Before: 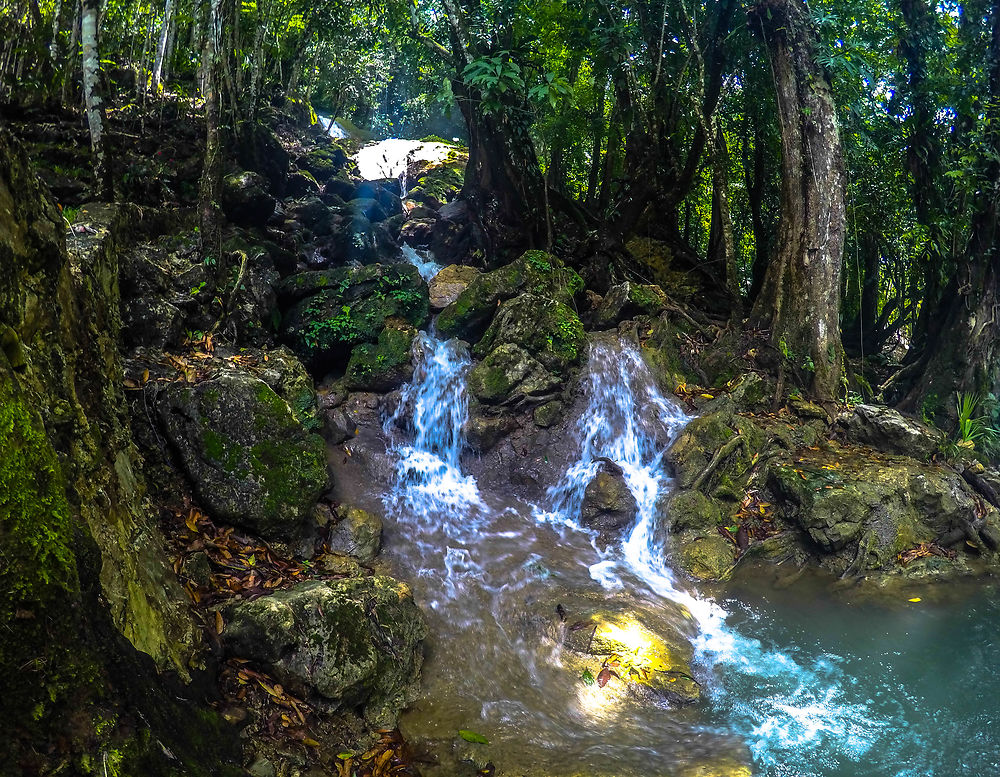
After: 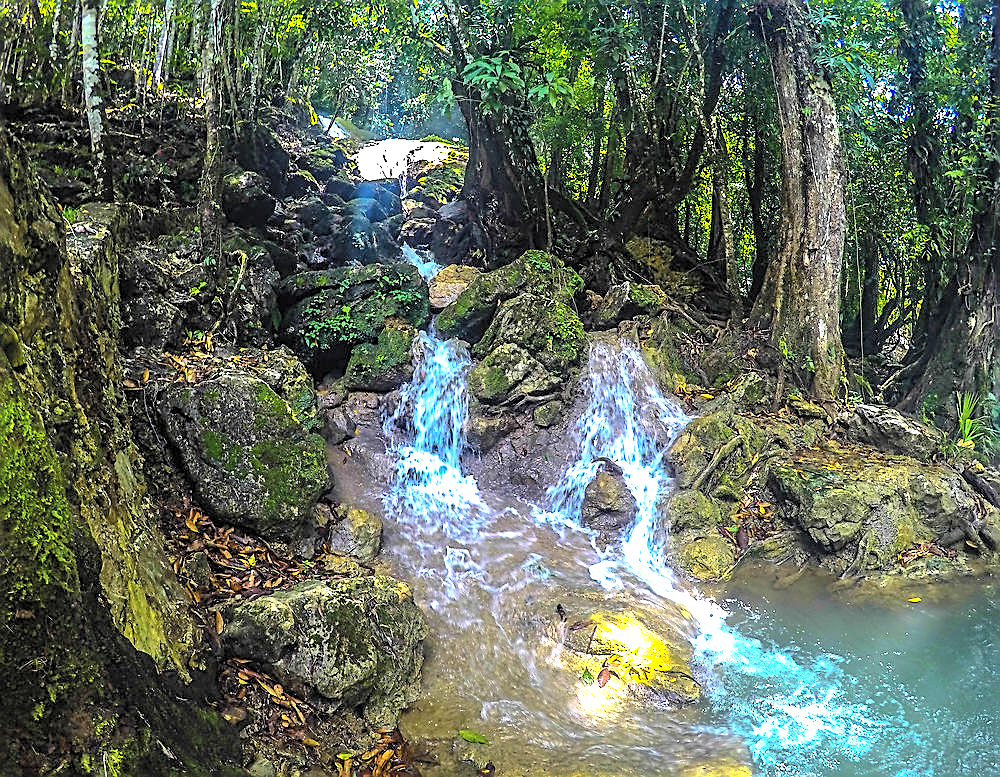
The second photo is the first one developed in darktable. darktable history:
sharpen: amount 0.75
contrast brightness saturation: contrast 0.104, brightness 0.302, saturation 0.141
levels: levels [0.031, 0.5, 0.969]
exposure: exposure 0.648 EV, compensate highlight preservation false
